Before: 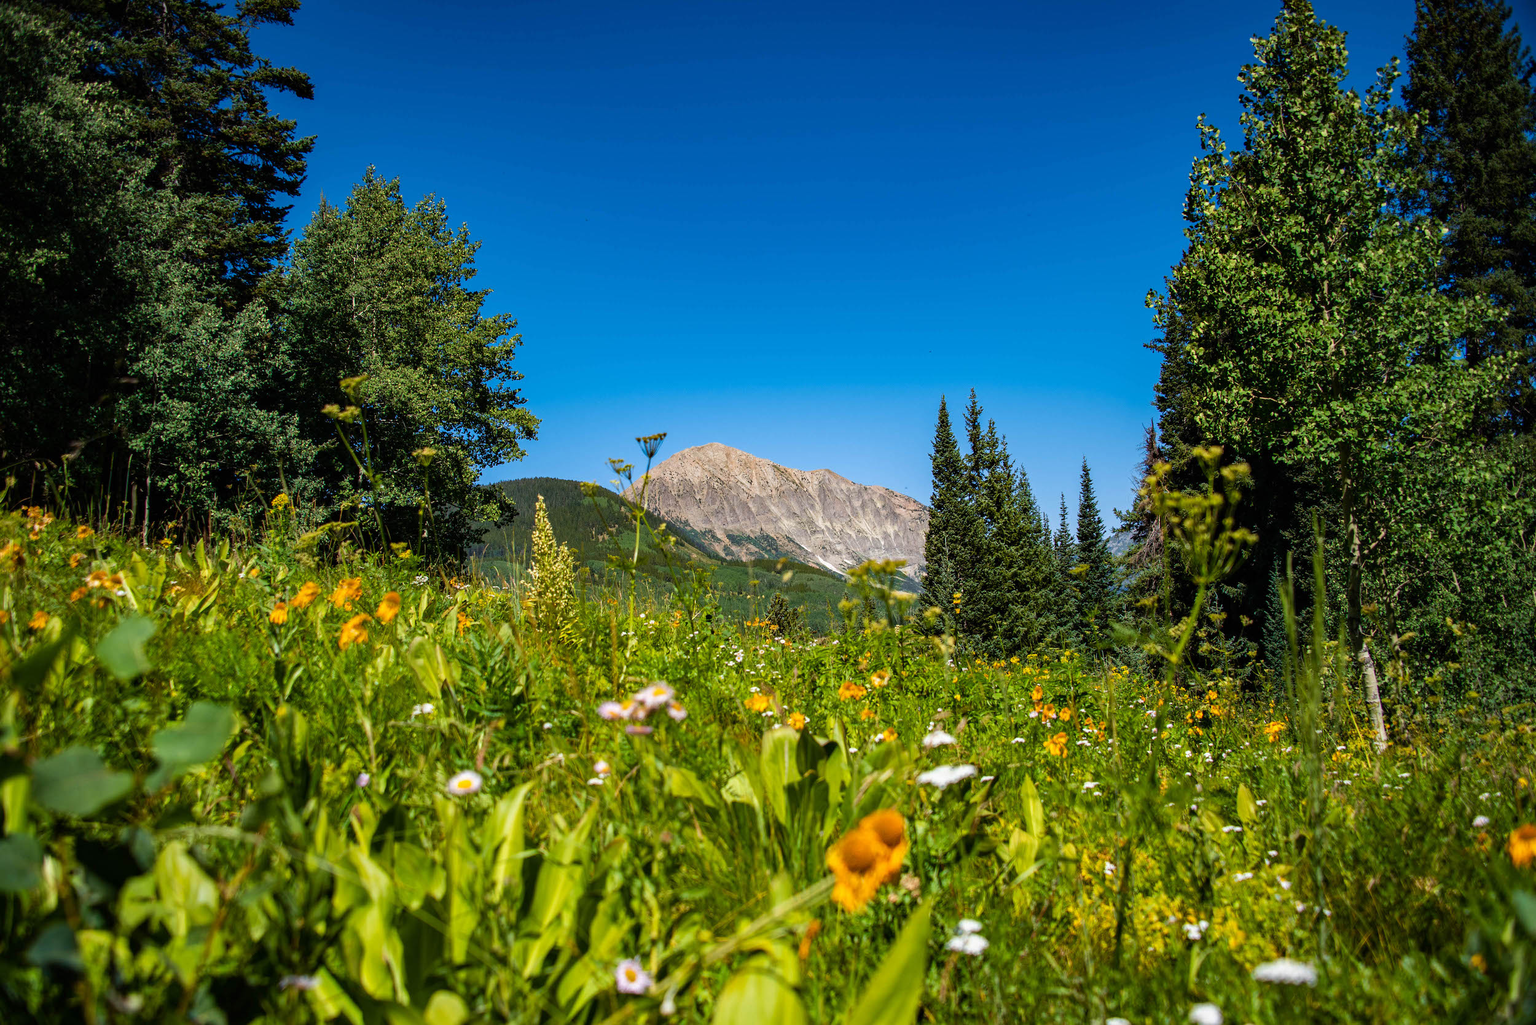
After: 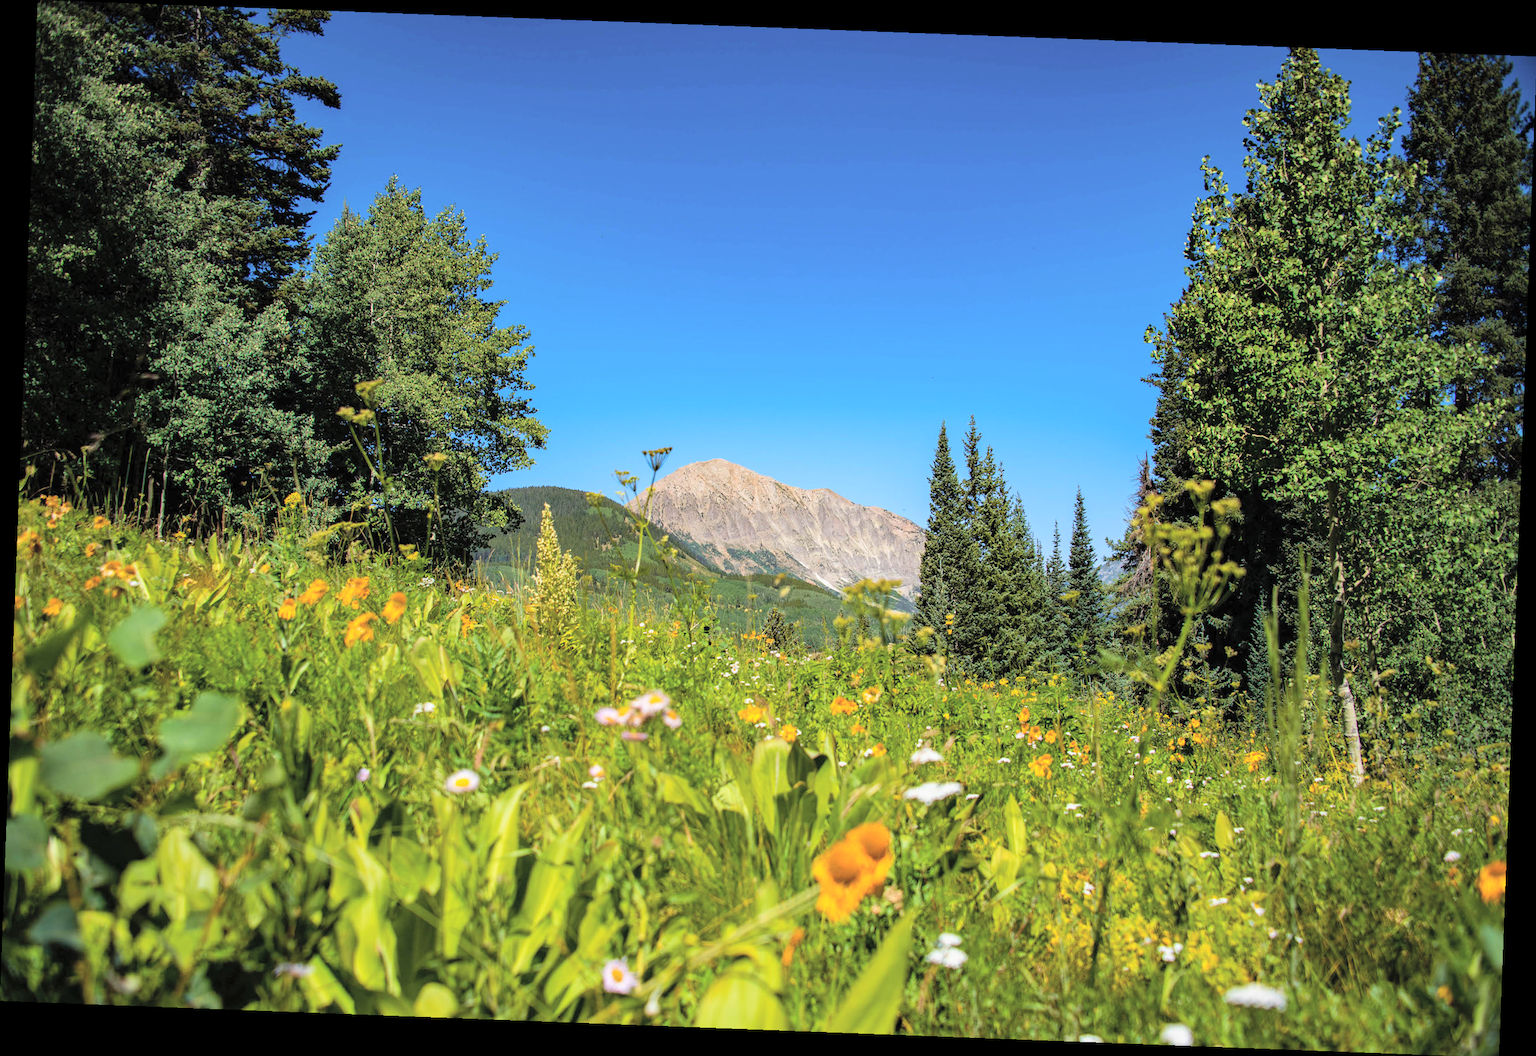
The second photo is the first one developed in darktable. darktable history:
exposure: compensate highlight preservation false
rotate and perspective: rotation 2.17°, automatic cropping off
global tonemap: drago (0.7, 100)
